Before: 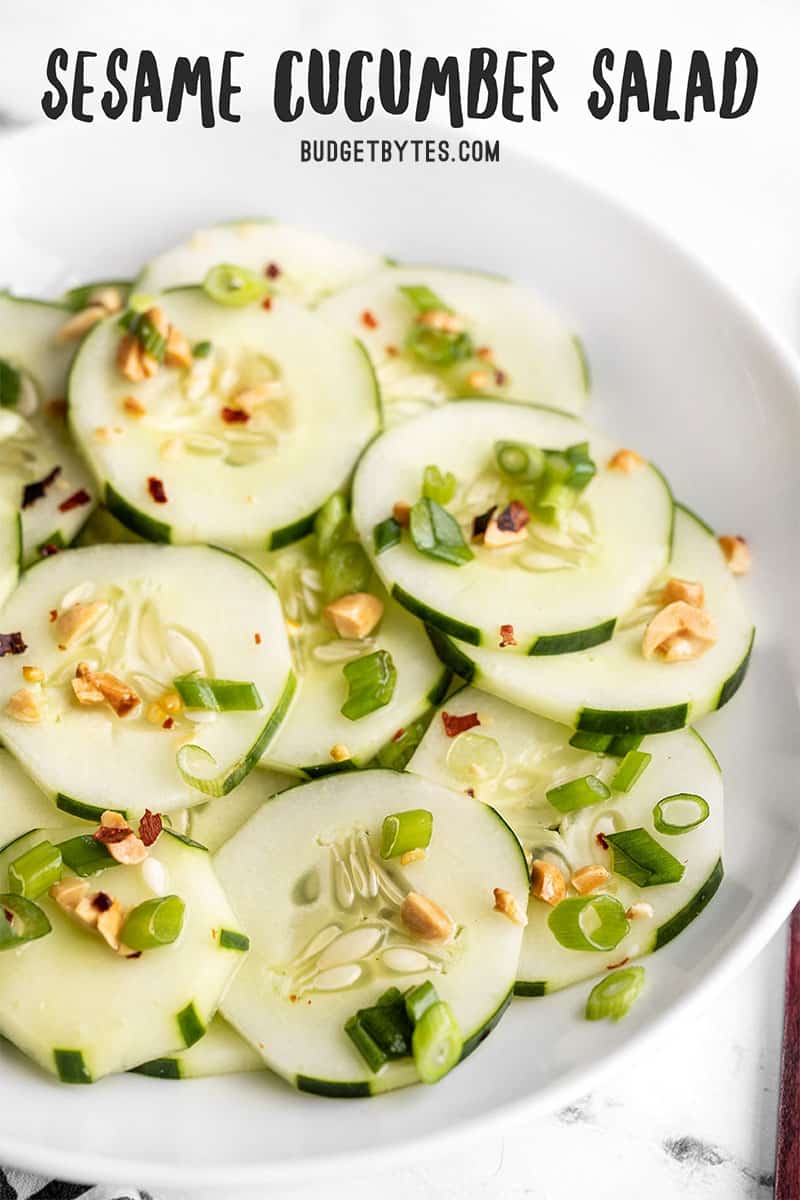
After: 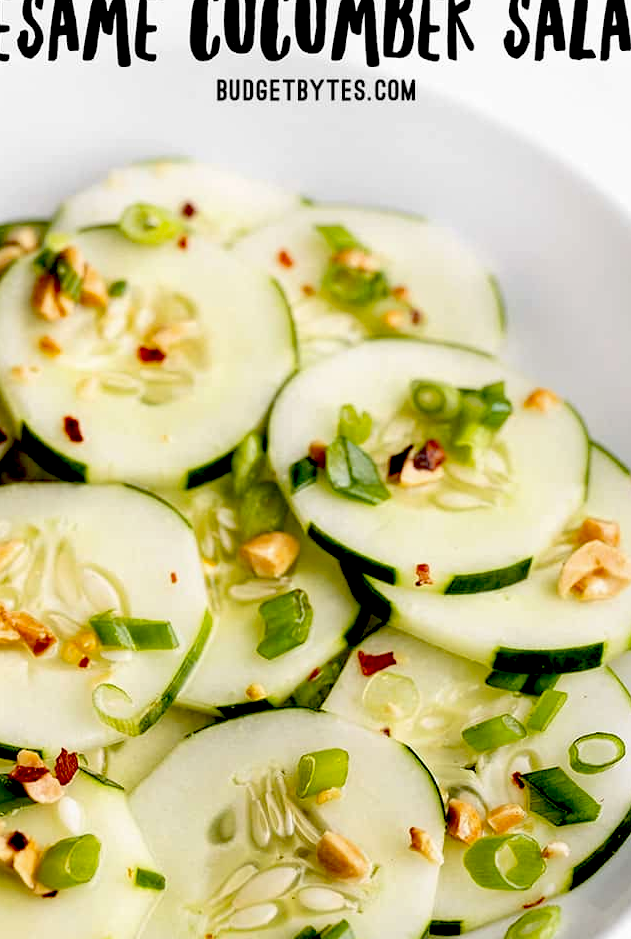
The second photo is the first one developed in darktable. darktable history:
exposure: black level correction 0.055, exposure -0.03 EV, compensate highlight preservation false
crop and rotate: left 10.617%, top 5.152%, right 10.474%, bottom 16.593%
